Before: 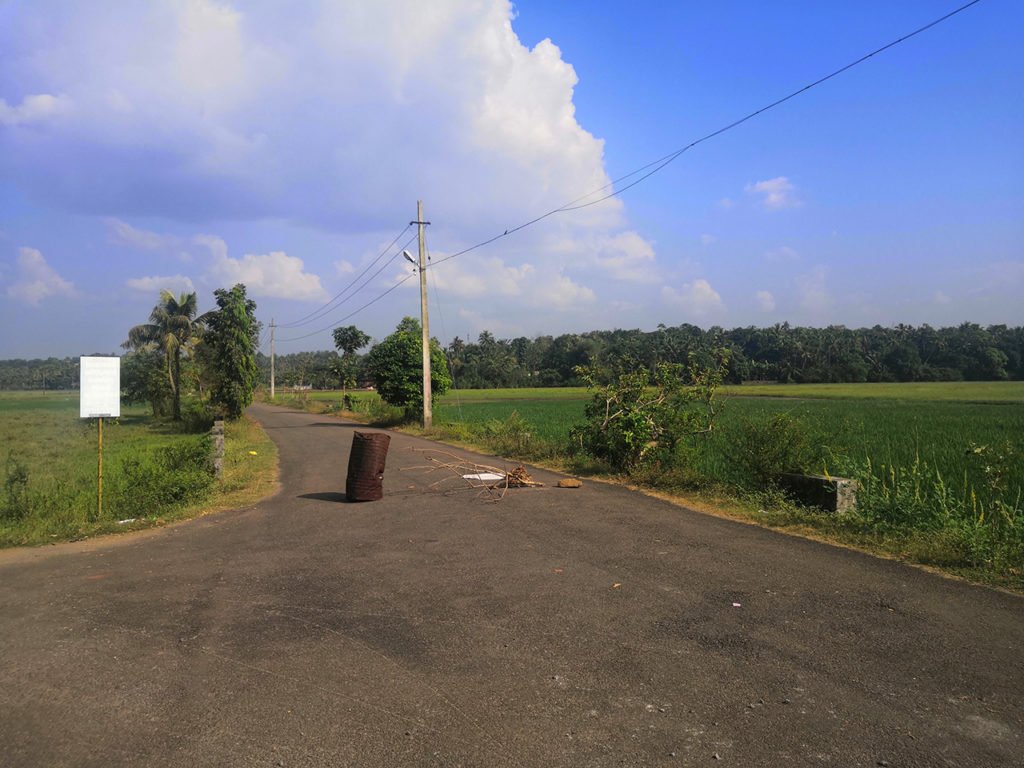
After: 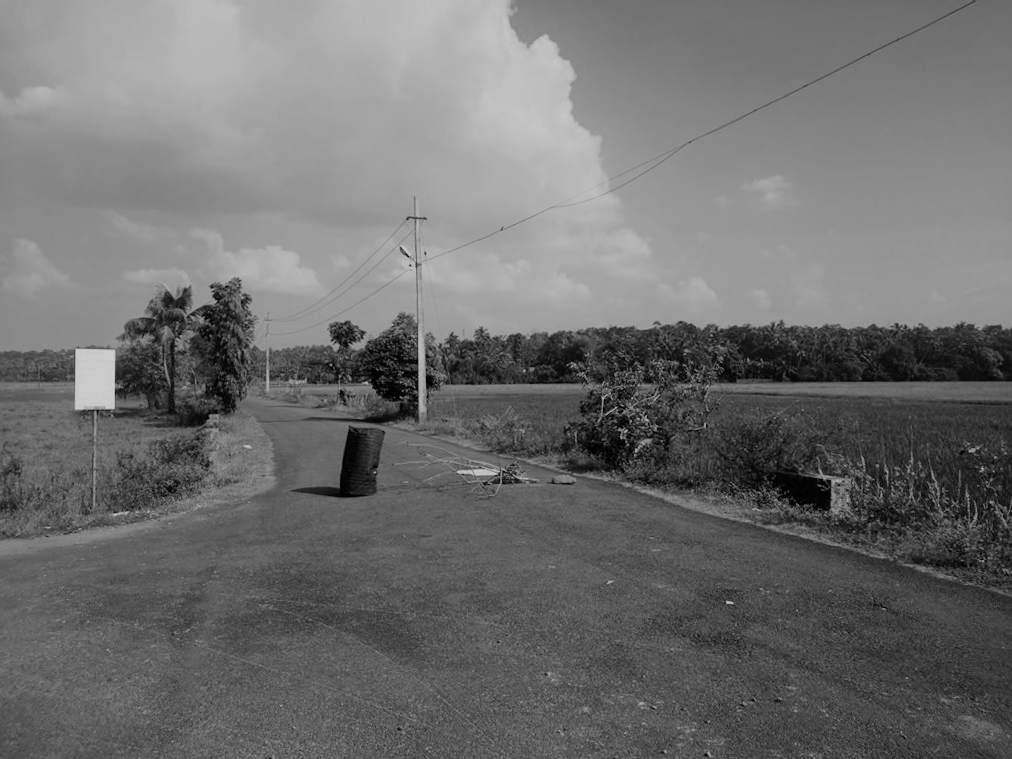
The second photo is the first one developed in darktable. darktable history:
crop and rotate: angle -0.5°
monochrome: size 1
filmic rgb: black relative exposure -7.15 EV, white relative exposure 5.36 EV, hardness 3.02
